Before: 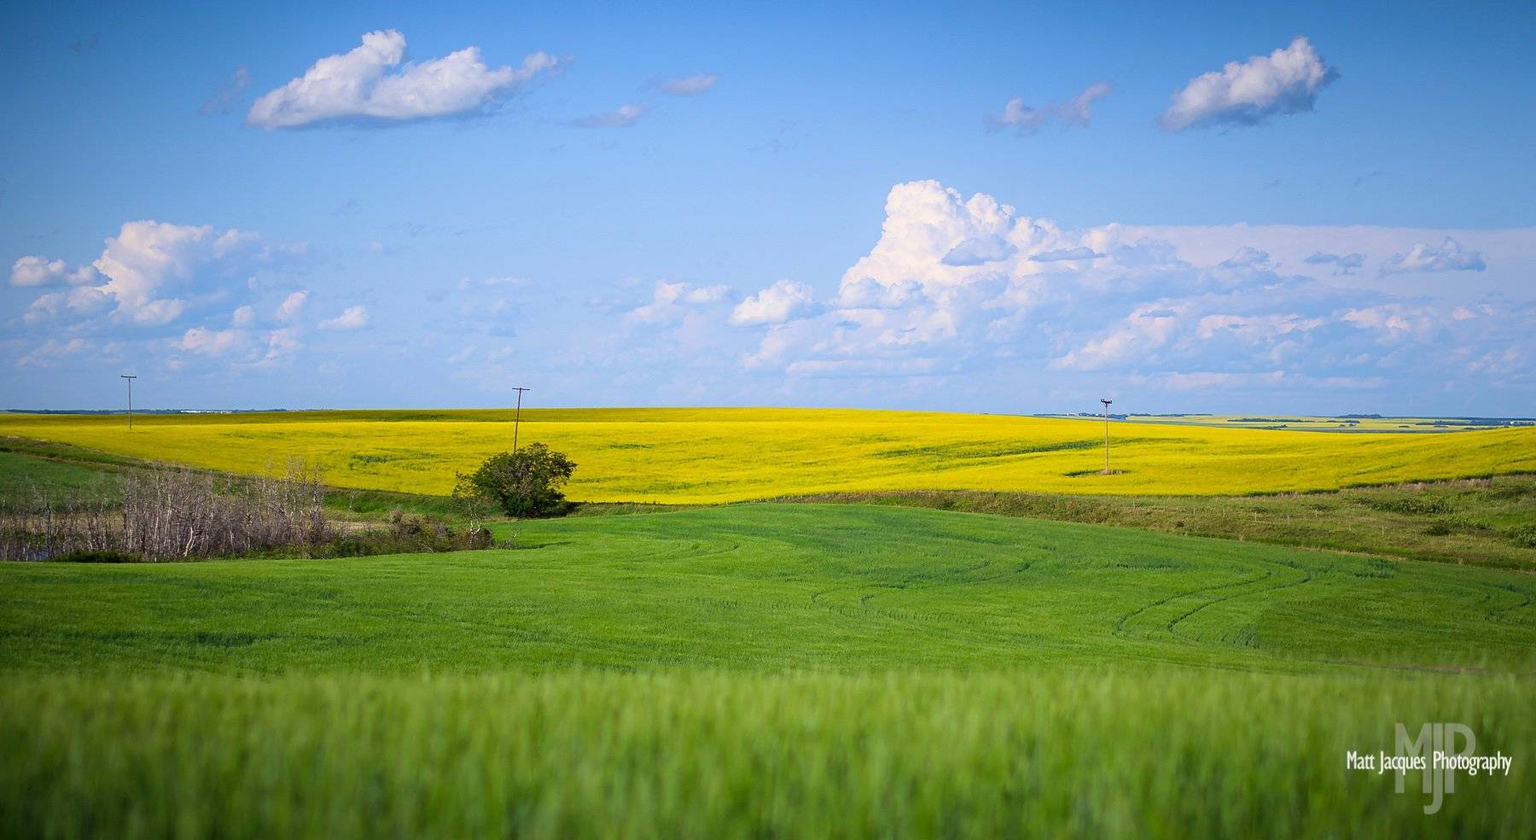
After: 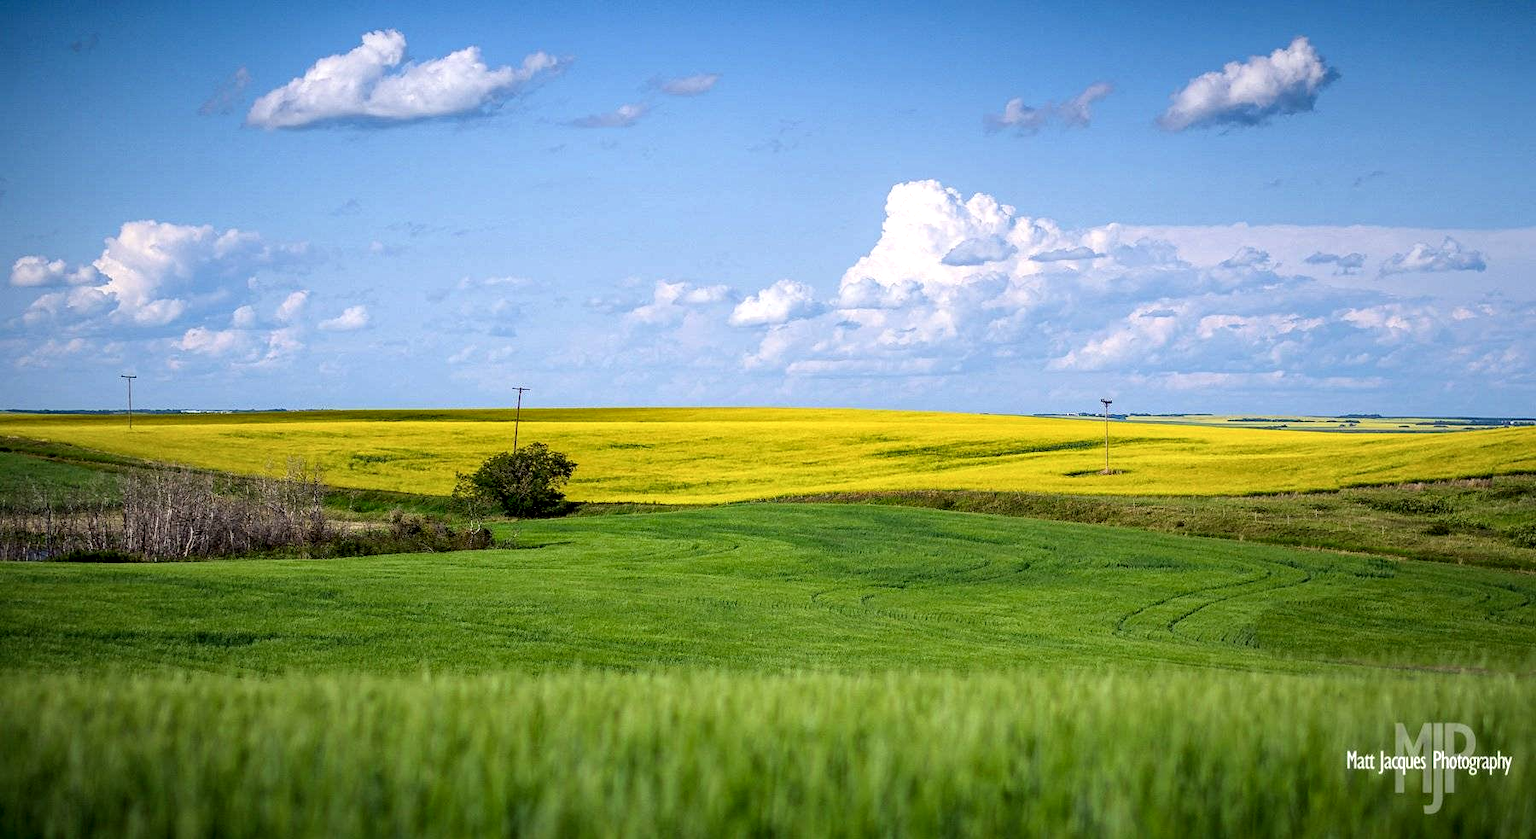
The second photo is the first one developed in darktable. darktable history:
local contrast: highlights 60%, shadows 61%, detail 160%
shadows and highlights: shadows 25.07, highlights -25.53
